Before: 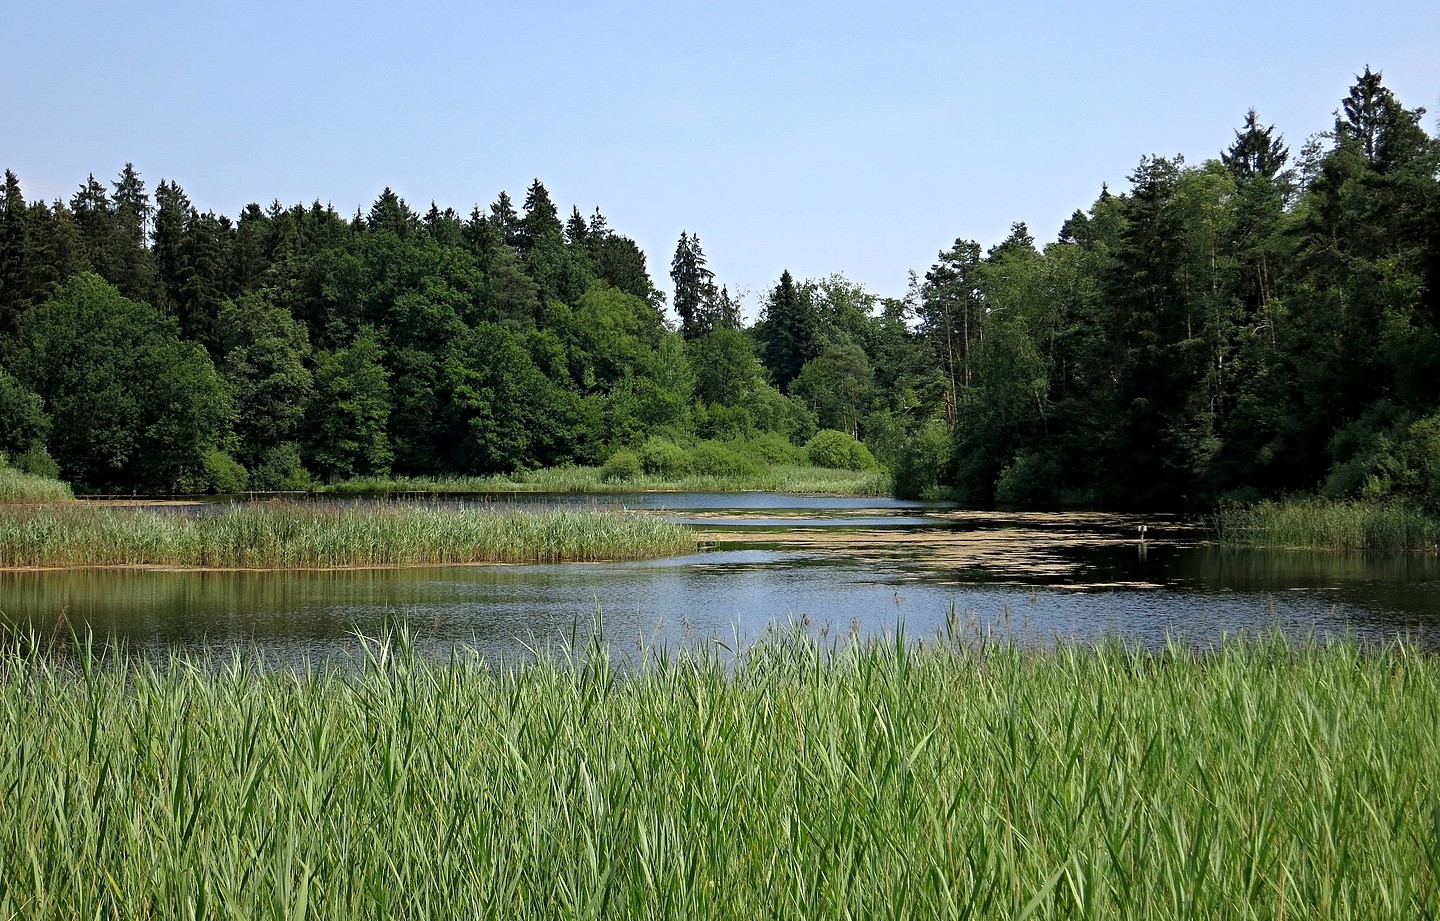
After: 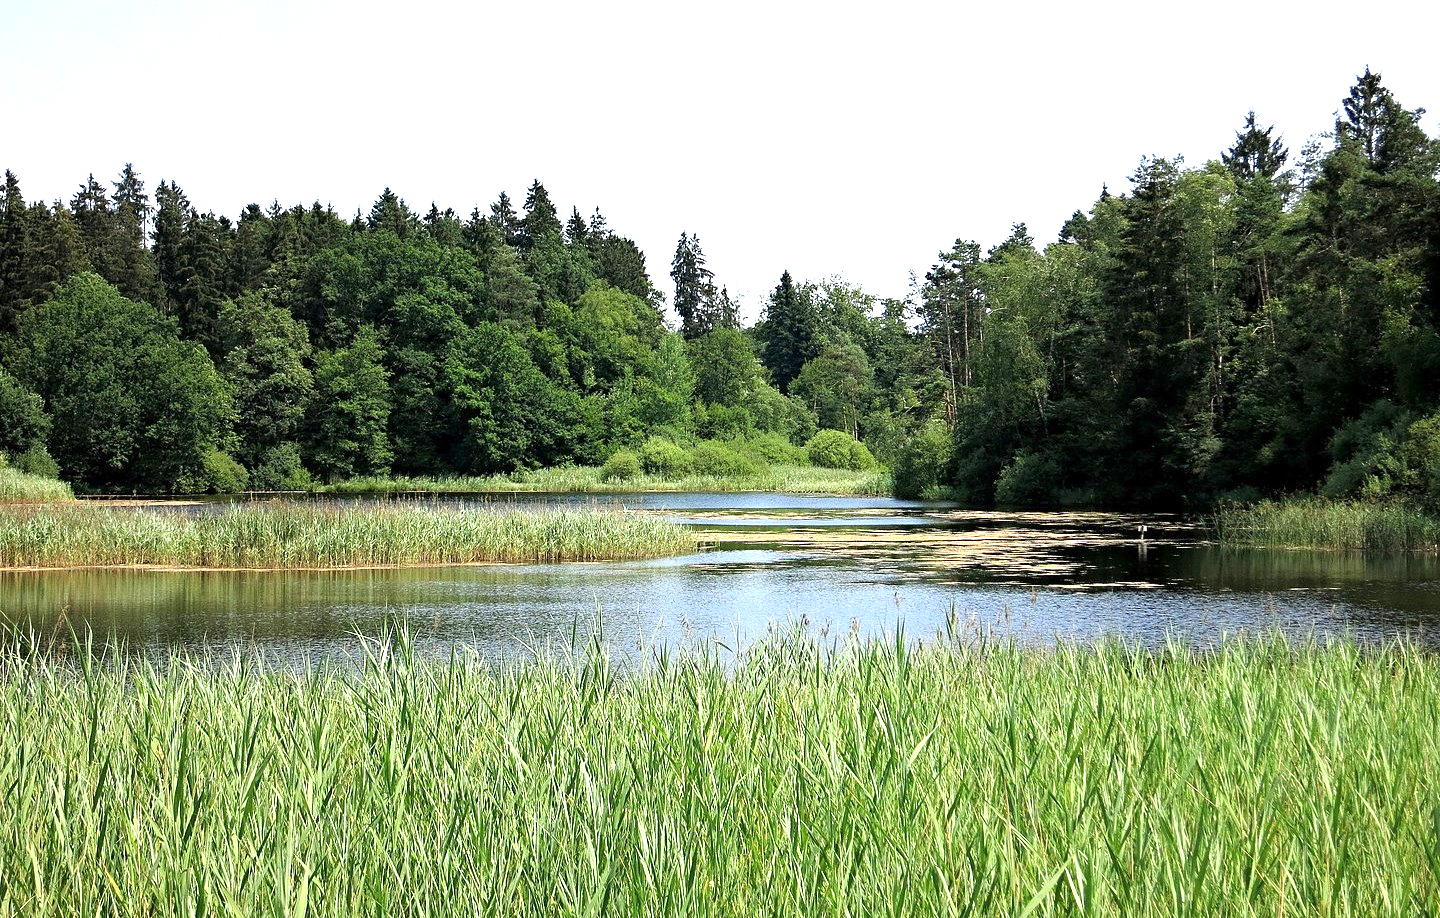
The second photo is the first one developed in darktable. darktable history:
shadows and highlights: shadows -12.5, white point adjustment 4, highlights 28.33
crop: top 0.05%, bottom 0.098%
exposure: exposure 1 EV, compensate highlight preservation false
